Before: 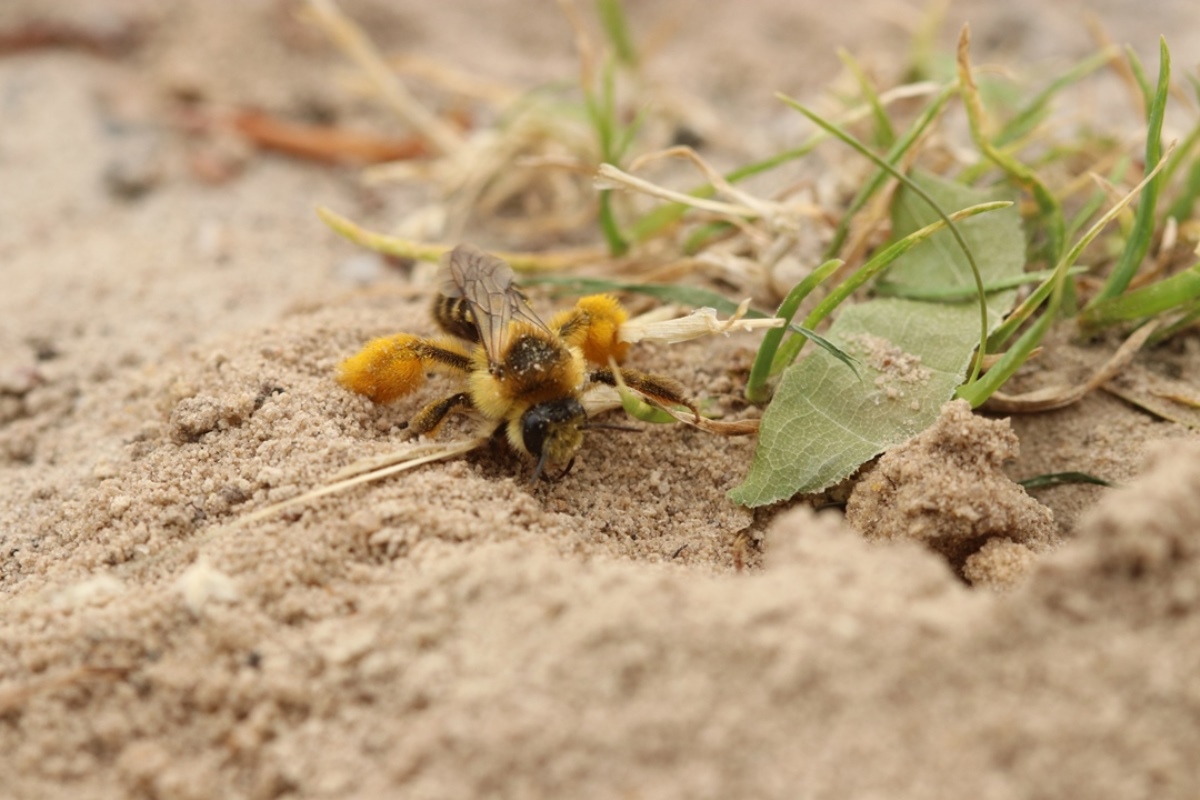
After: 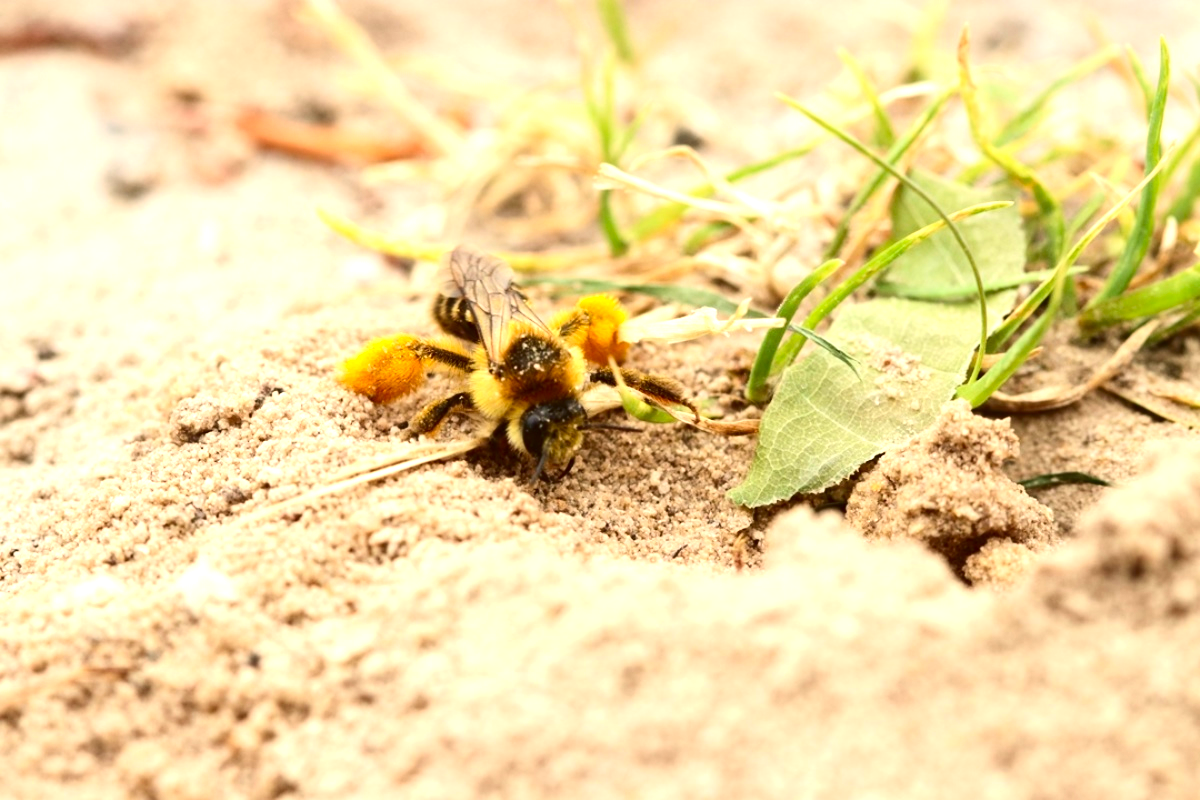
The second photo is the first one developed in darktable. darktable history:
contrast brightness saturation: contrast 0.206, brightness -0.102, saturation 0.208
exposure: exposure 1.056 EV, compensate highlight preservation false
